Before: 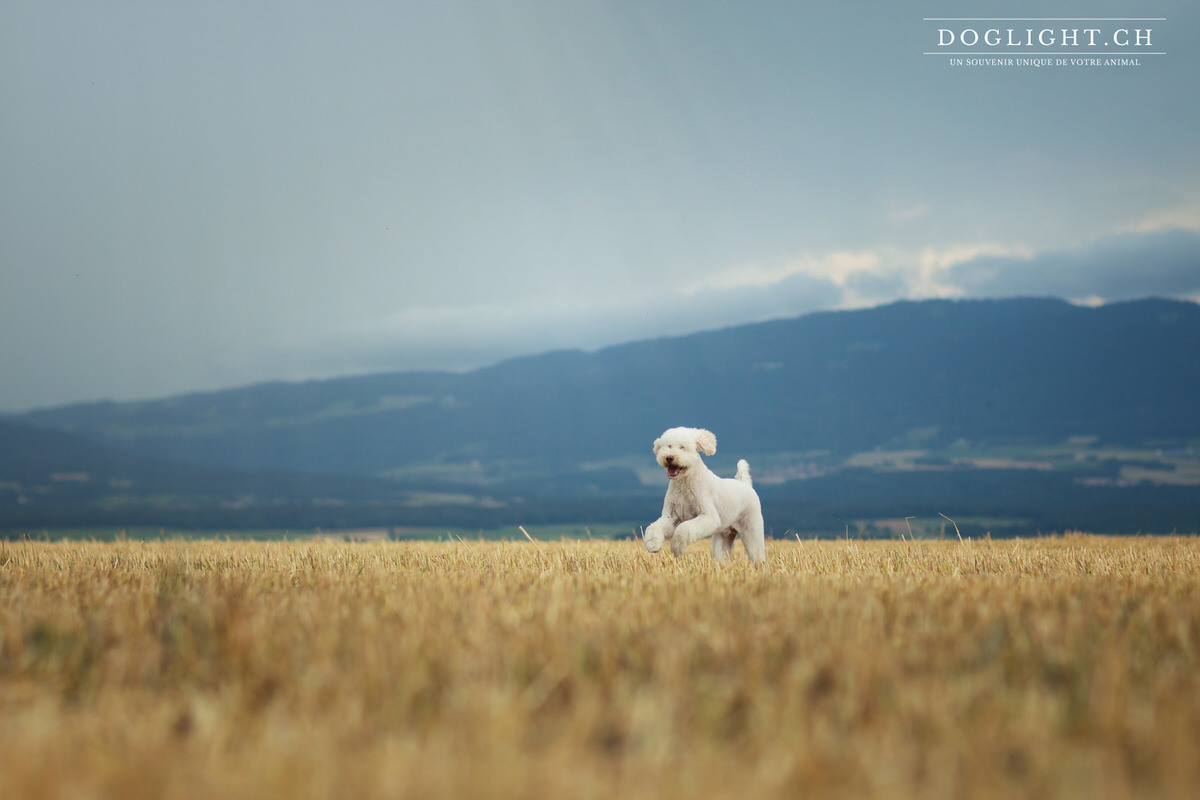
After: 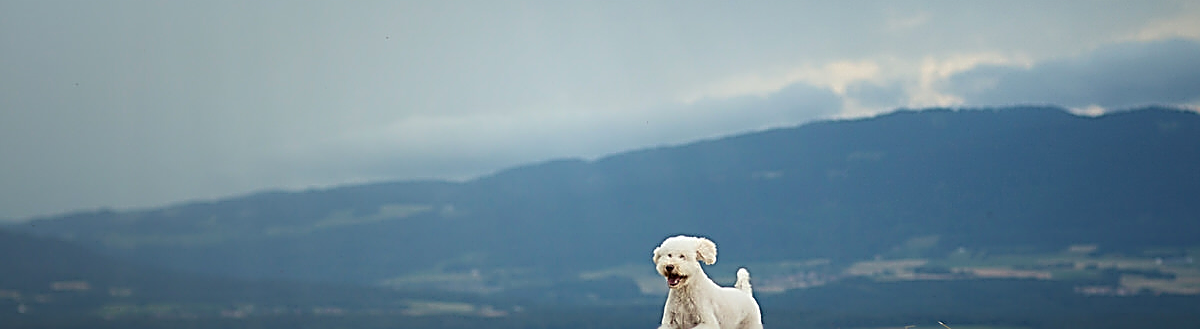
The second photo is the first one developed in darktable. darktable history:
crop and rotate: top 23.927%, bottom 34.839%
sharpen: amount 1.987
